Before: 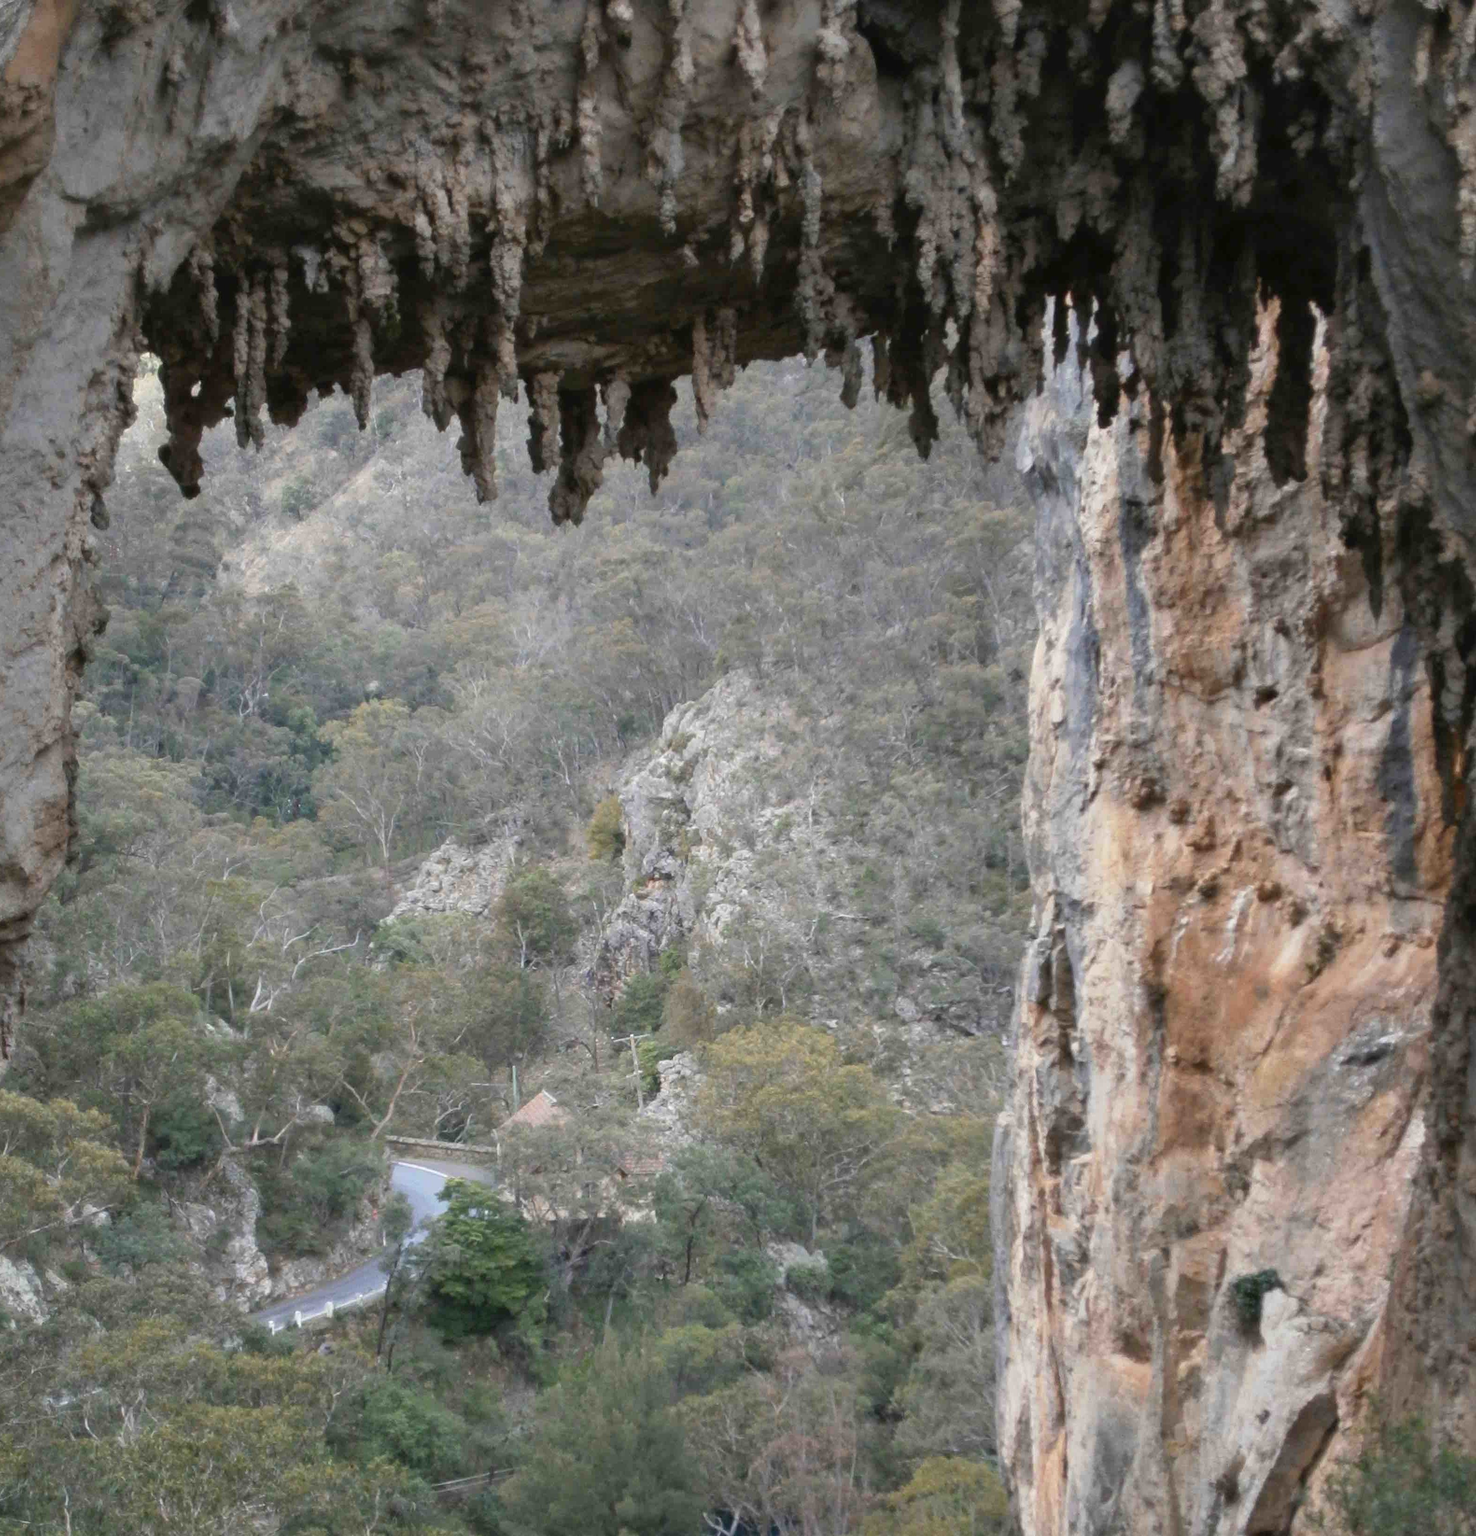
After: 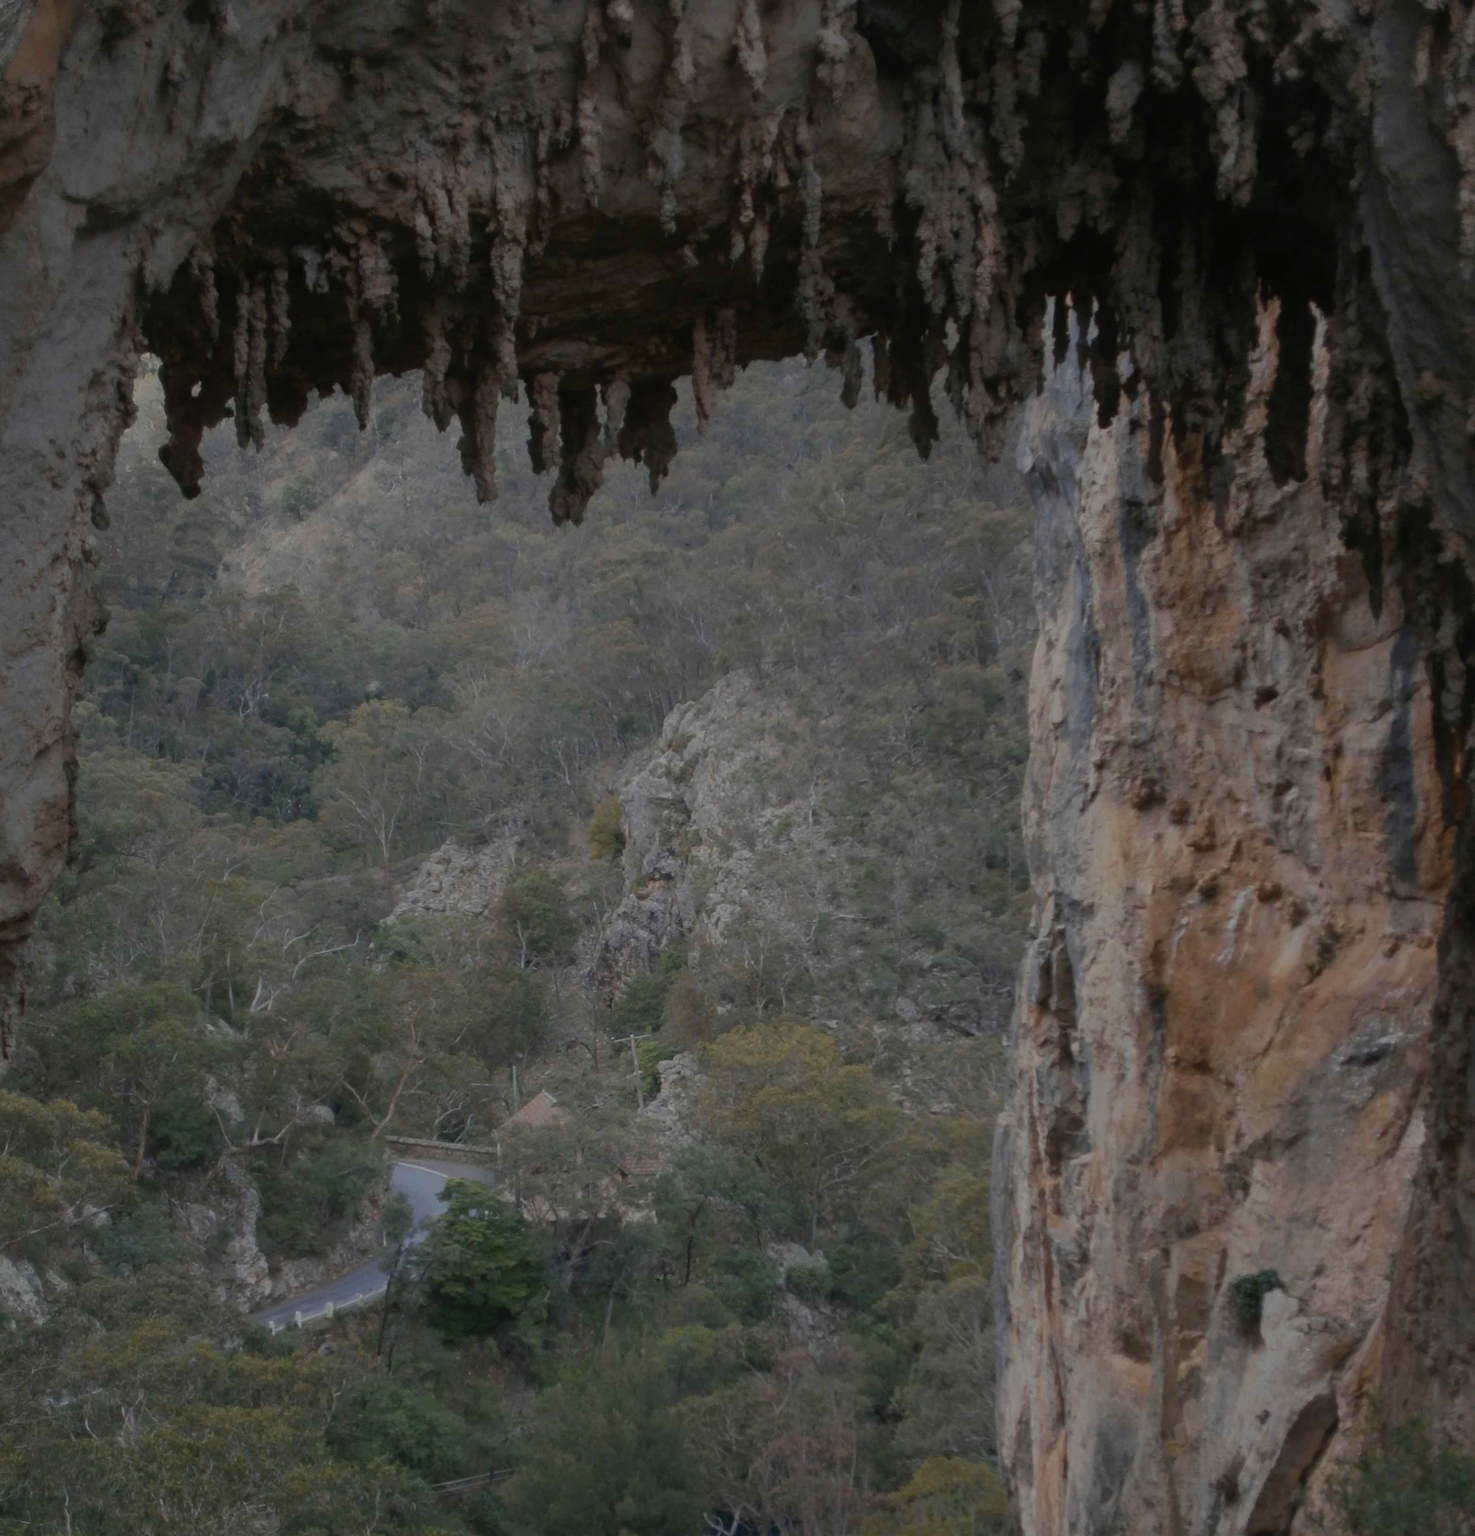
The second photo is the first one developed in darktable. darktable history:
exposure: exposure -1.415 EV, compensate exposure bias true, compensate highlight preservation false
contrast equalizer: y [[0.601, 0.6, 0.598, 0.598, 0.6, 0.601], [0.5 ×6], [0.5 ×6], [0 ×6], [0 ×6]], mix -0.285
